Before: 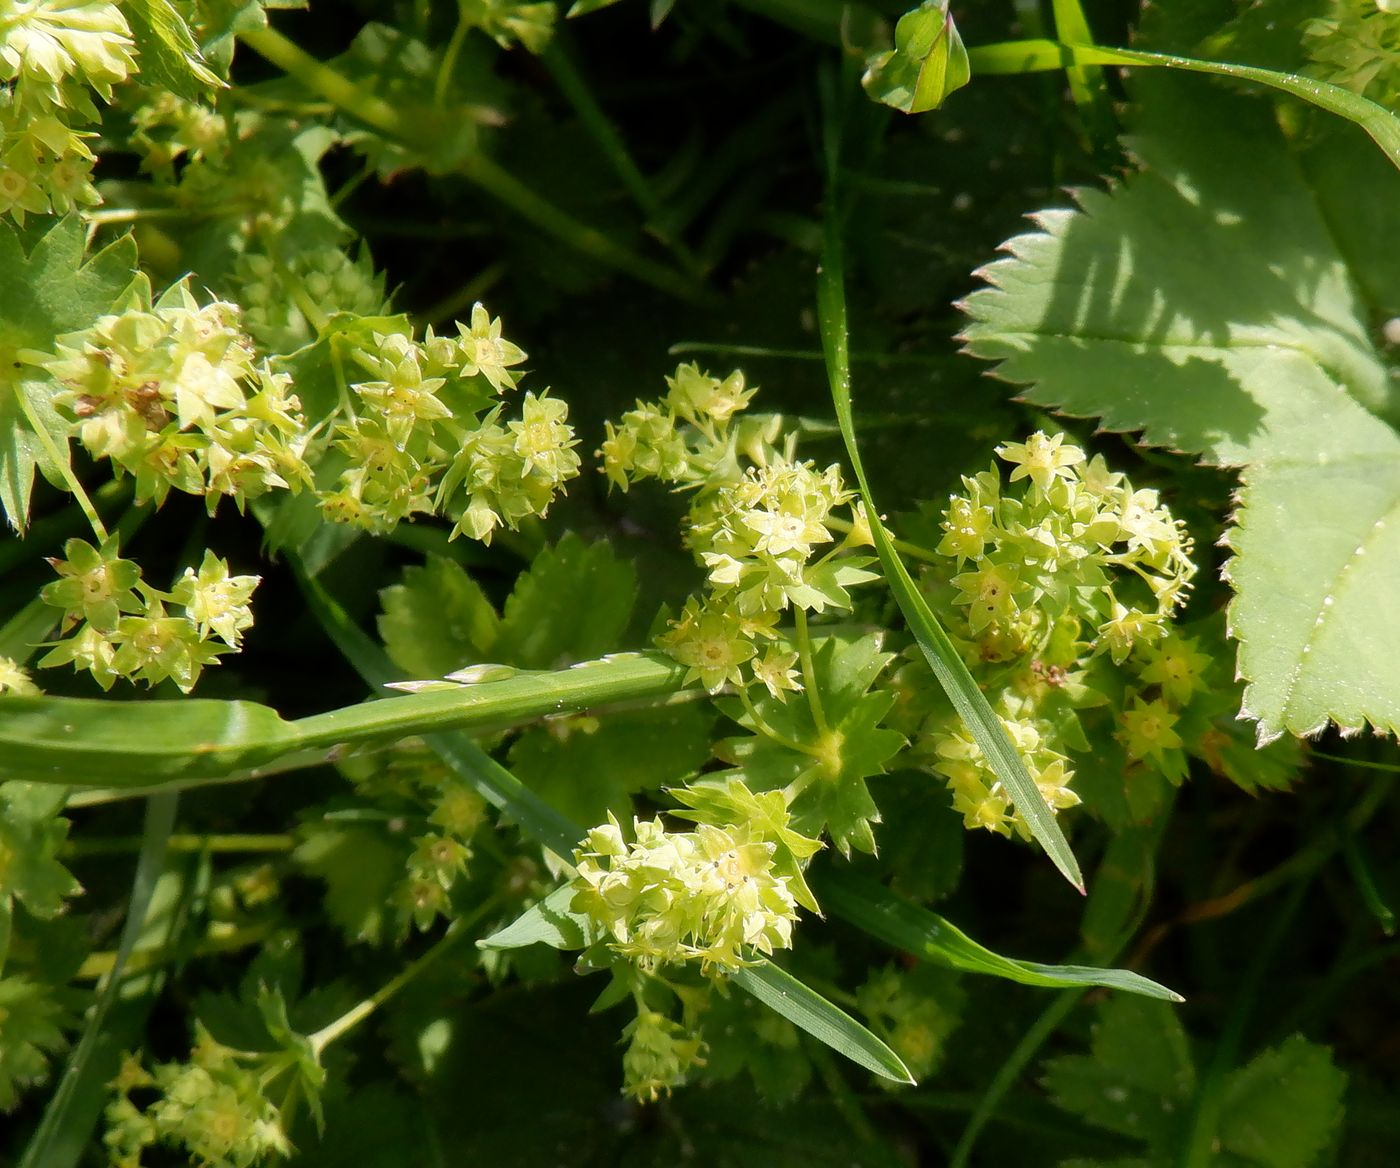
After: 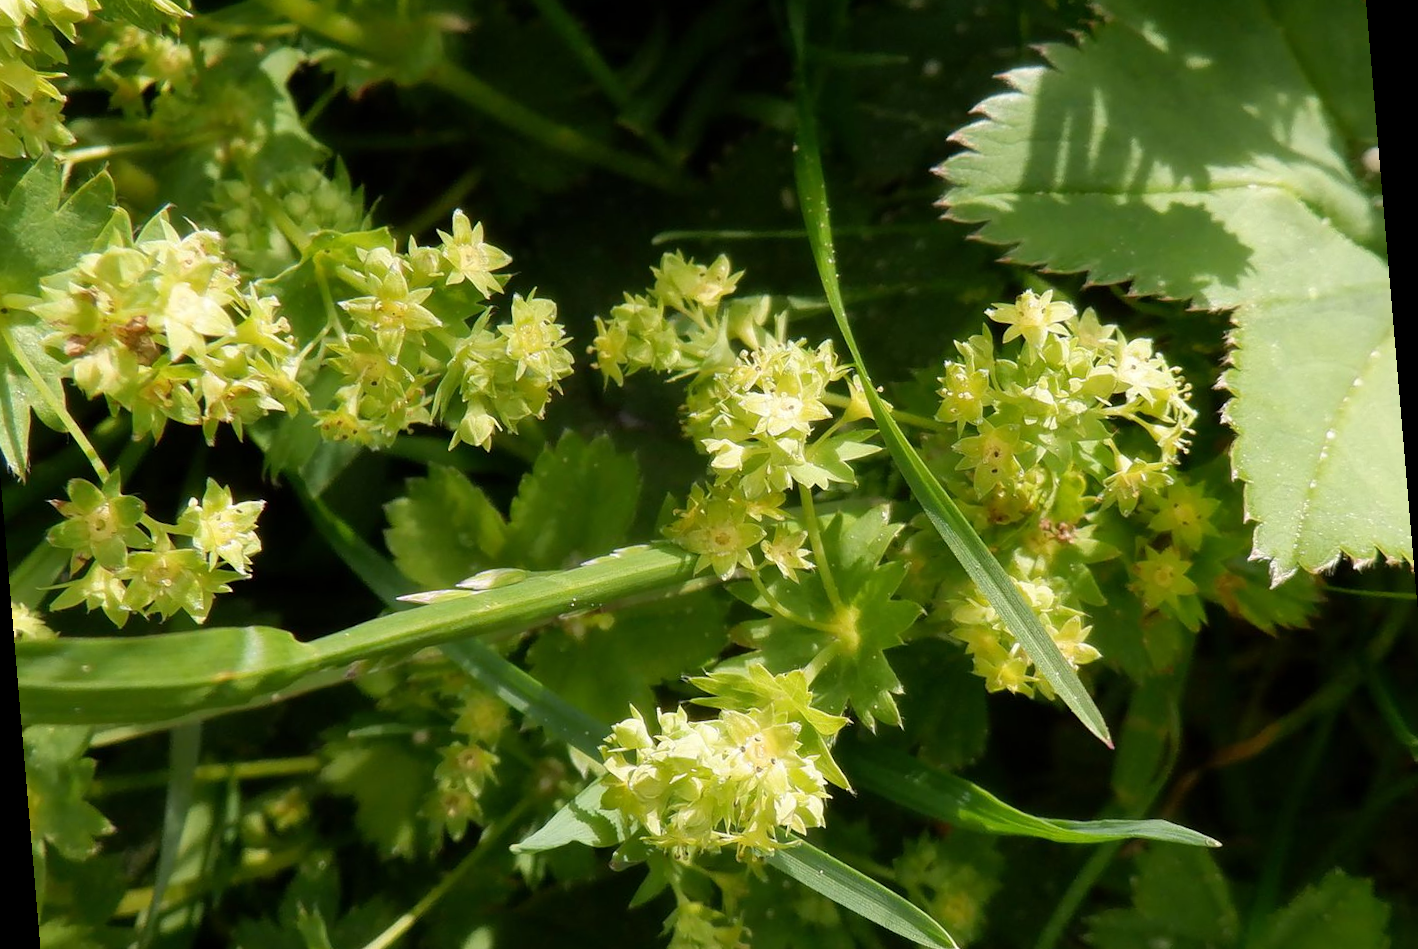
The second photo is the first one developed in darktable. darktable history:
rotate and perspective: rotation -4.86°, automatic cropping off
crop and rotate: left 2.991%, top 13.302%, right 1.981%, bottom 12.636%
